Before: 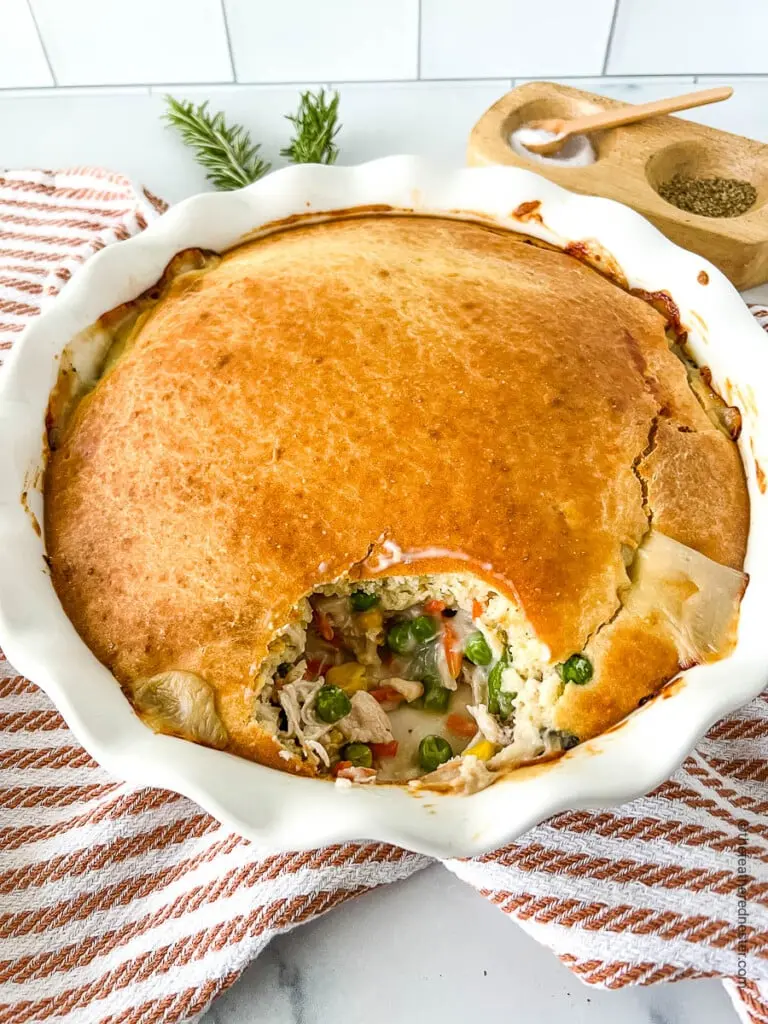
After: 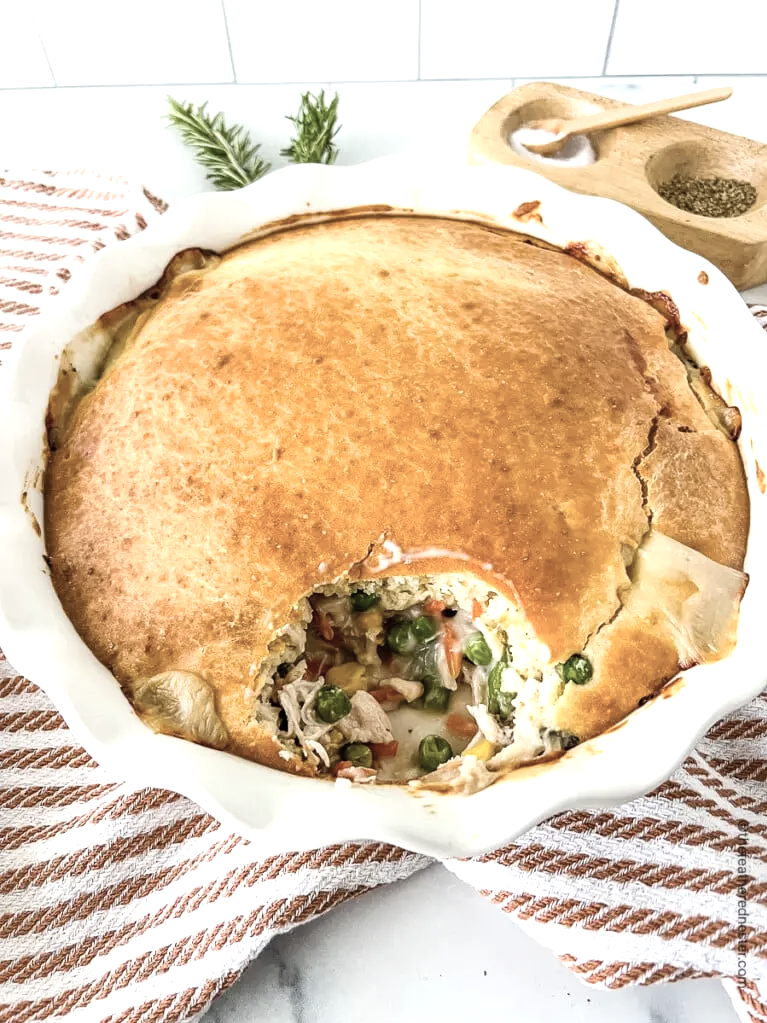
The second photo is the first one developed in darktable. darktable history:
contrast brightness saturation: contrast 0.1, saturation -0.359
crop and rotate: left 0.072%, bottom 0.006%
tone equalizer: -8 EV -0.408 EV, -7 EV -0.409 EV, -6 EV -0.33 EV, -5 EV -0.201 EV, -3 EV 0.227 EV, -2 EV 0.316 EV, -1 EV 0.382 EV, +0 EV 0.427 EV, mask exposure compensation -0.489 EV
